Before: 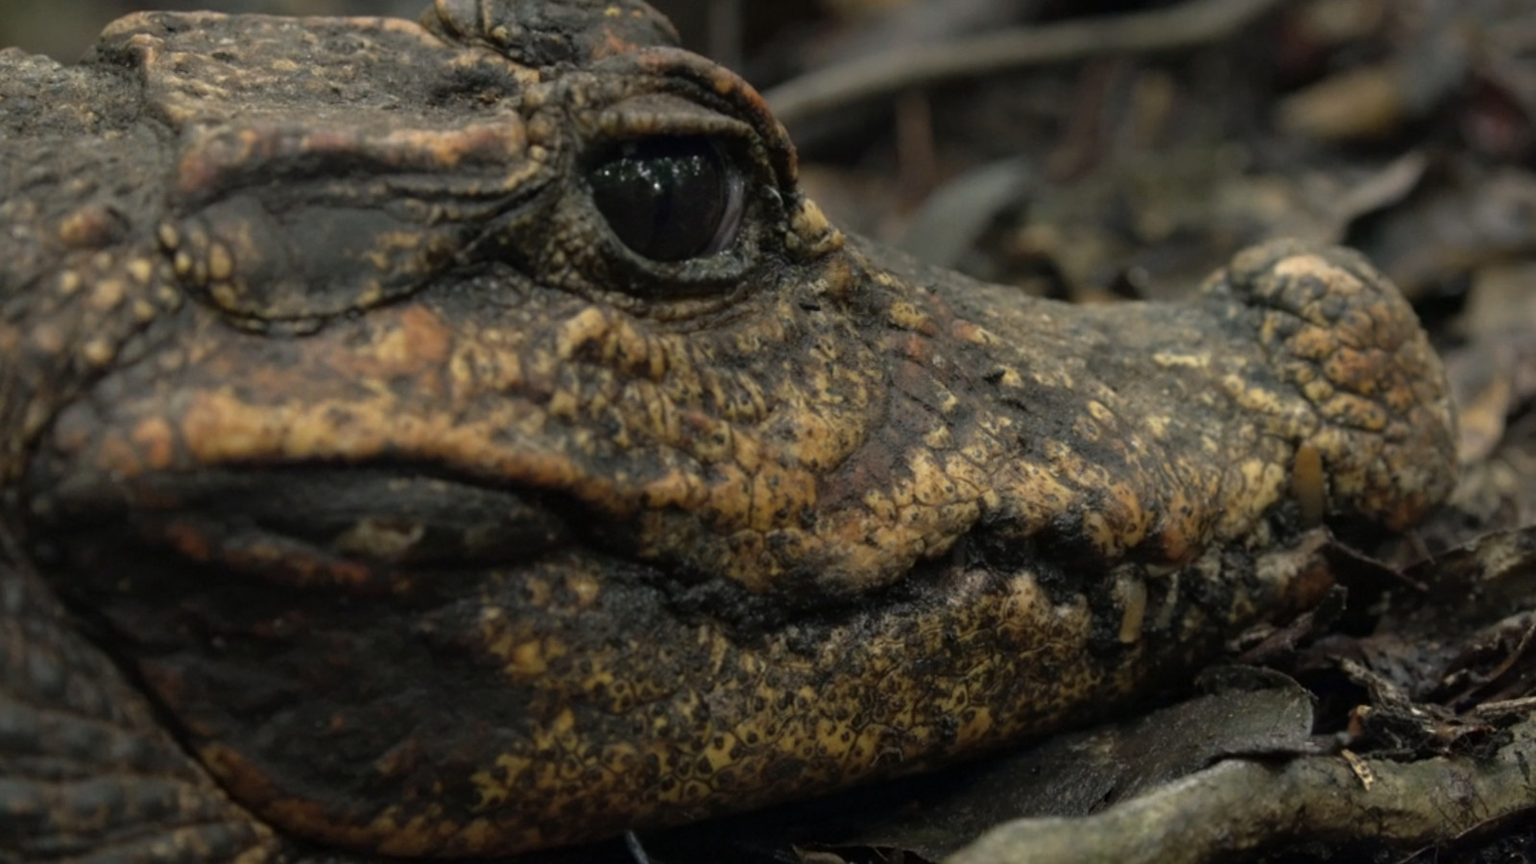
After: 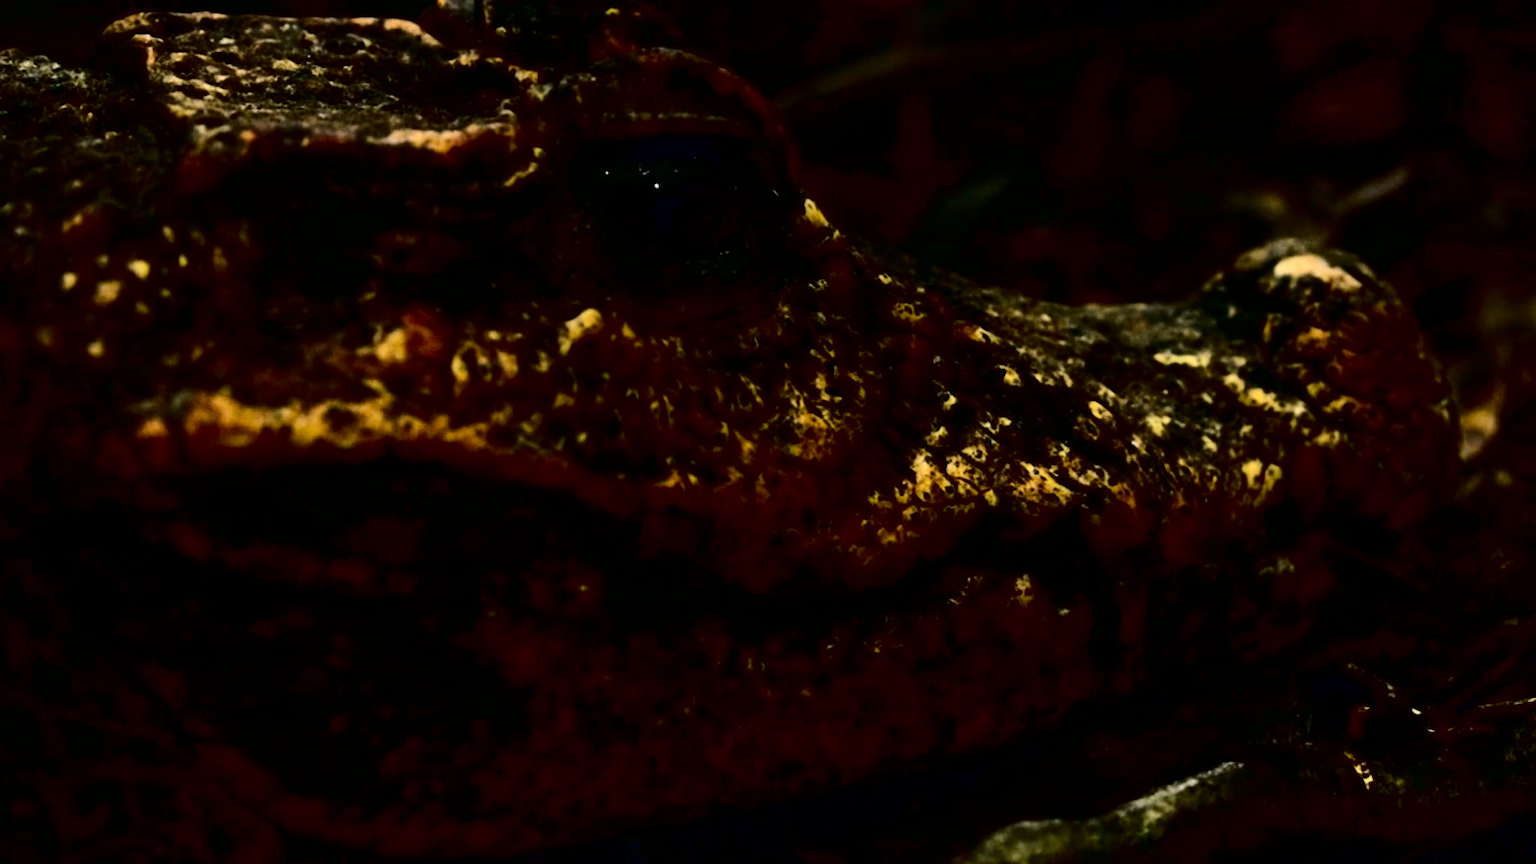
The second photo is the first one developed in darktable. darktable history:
contrast brightness saturation: contrast 0.77, brightness -1, saturation 1
